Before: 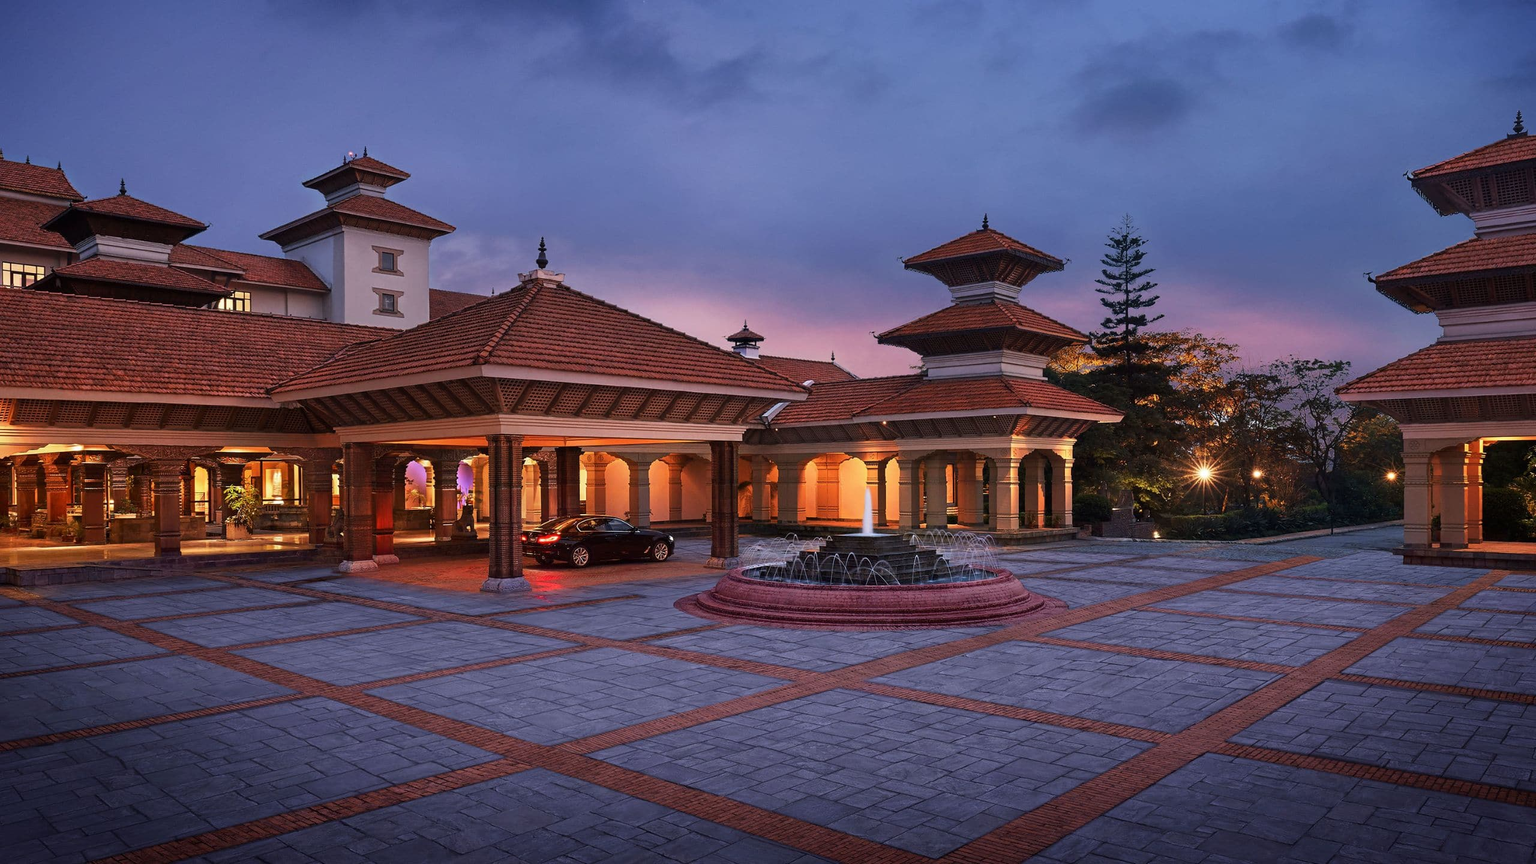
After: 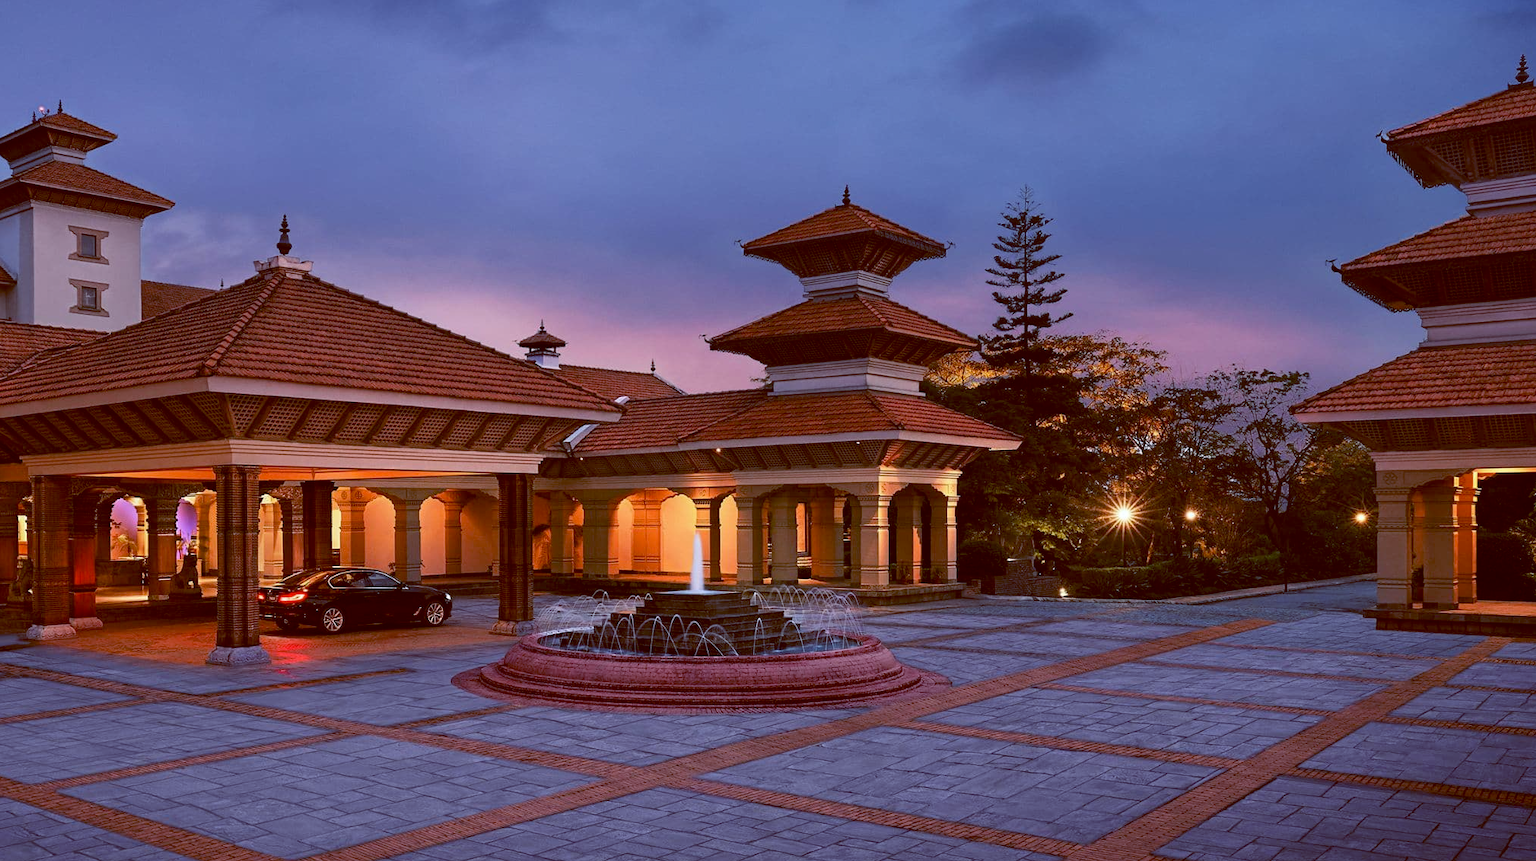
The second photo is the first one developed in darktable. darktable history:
crop and rotate: left 20.74%, top 7.912%, right 0.375%, bottom 13.378%
color balance: lift [1, 1.015, 1.004, 0.985], gamma [1, 0.958, 0.971, 1.042], gain [1, 0.956, 0.977, 1.044]
